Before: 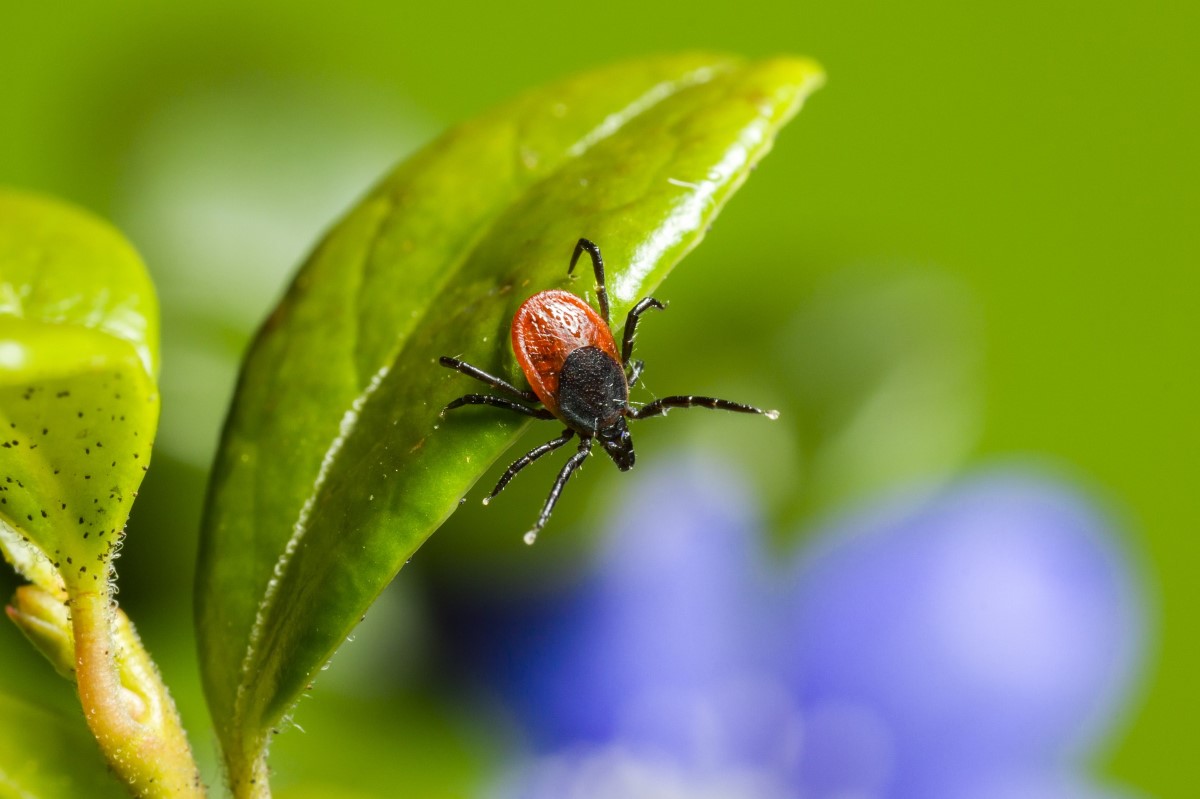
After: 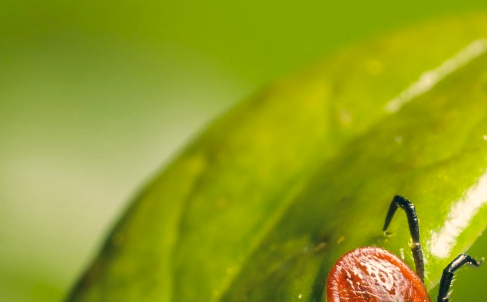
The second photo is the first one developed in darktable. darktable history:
crop: left 15.452%, top 5.459%, right 43.956%, bottom 56.62%
color correction: highlights a* 10.32, highlights b* 14.66, shadows a* -9.59, shadows b* -15.02
